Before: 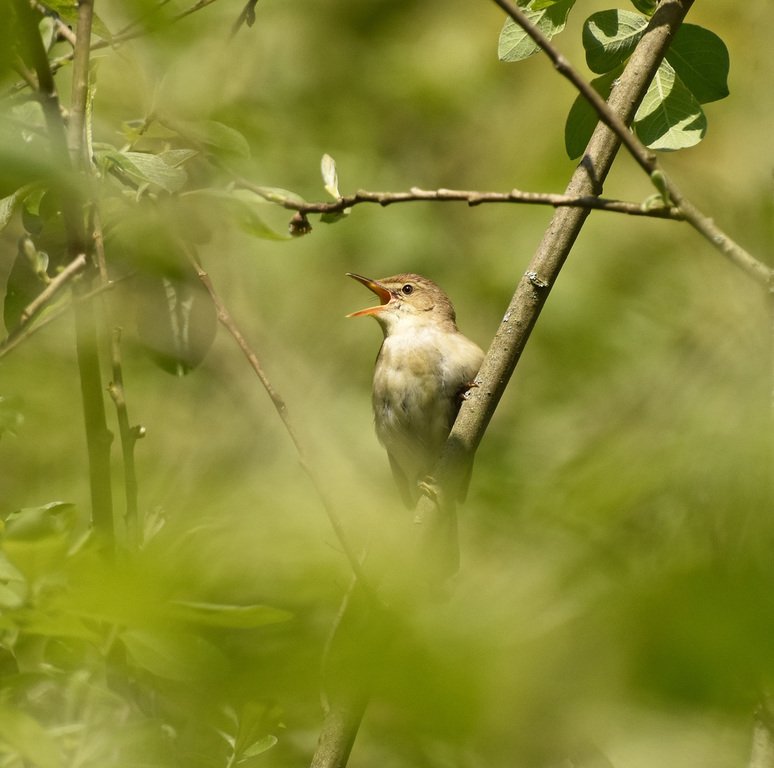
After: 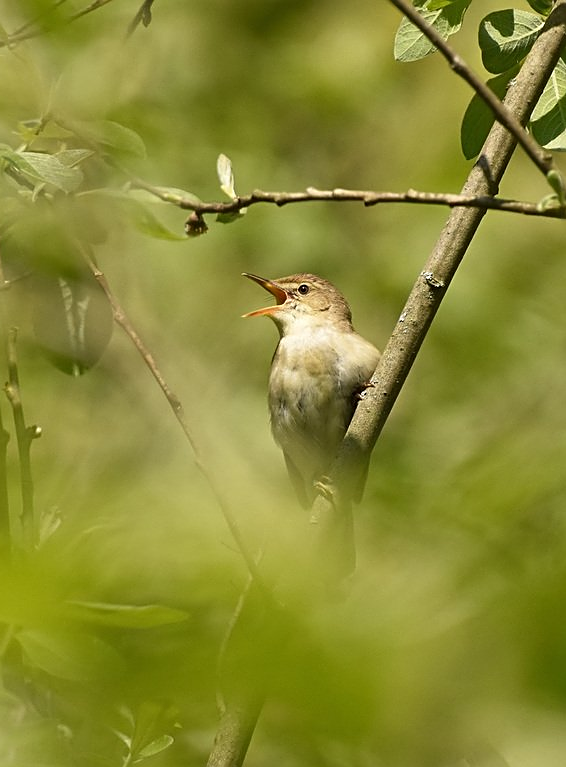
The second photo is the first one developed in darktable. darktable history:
crop: left 13.443%, right 13.31%
sharpen: on, module defaults
